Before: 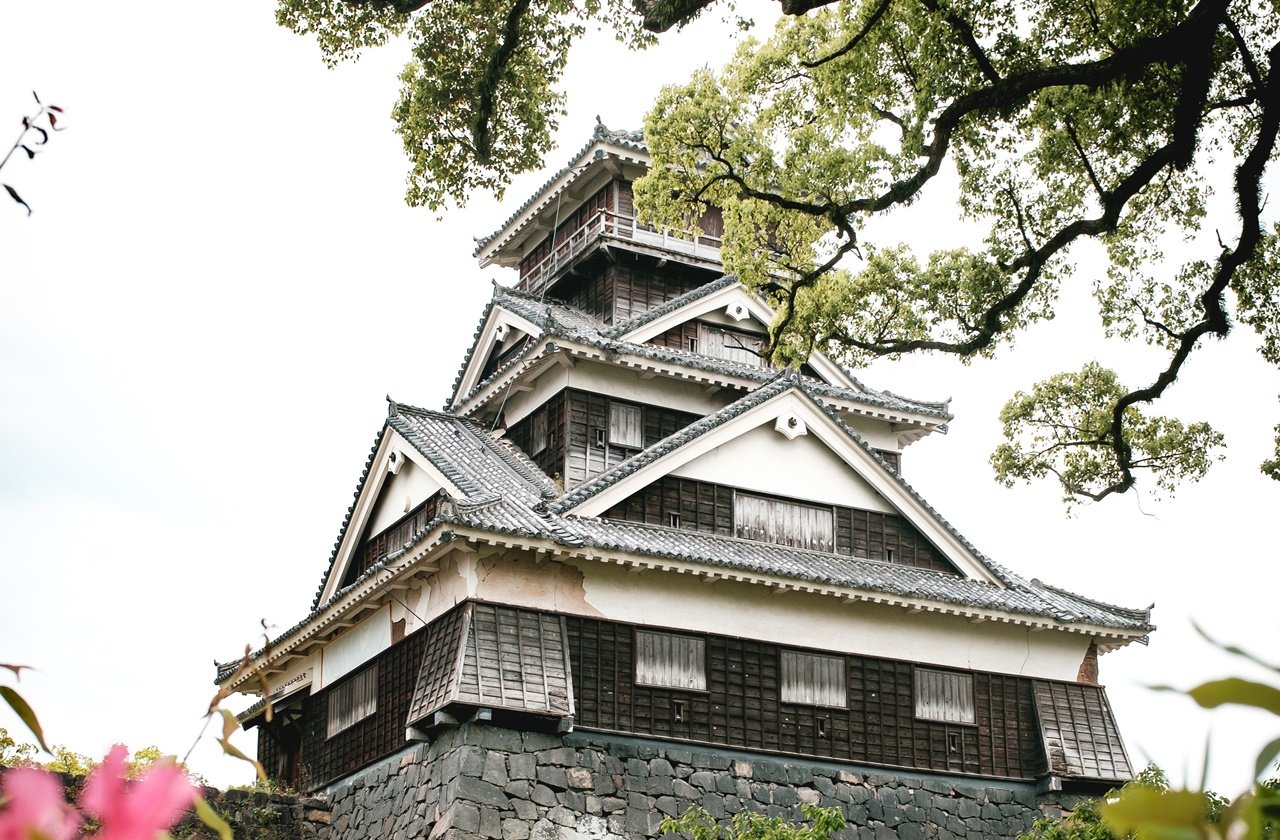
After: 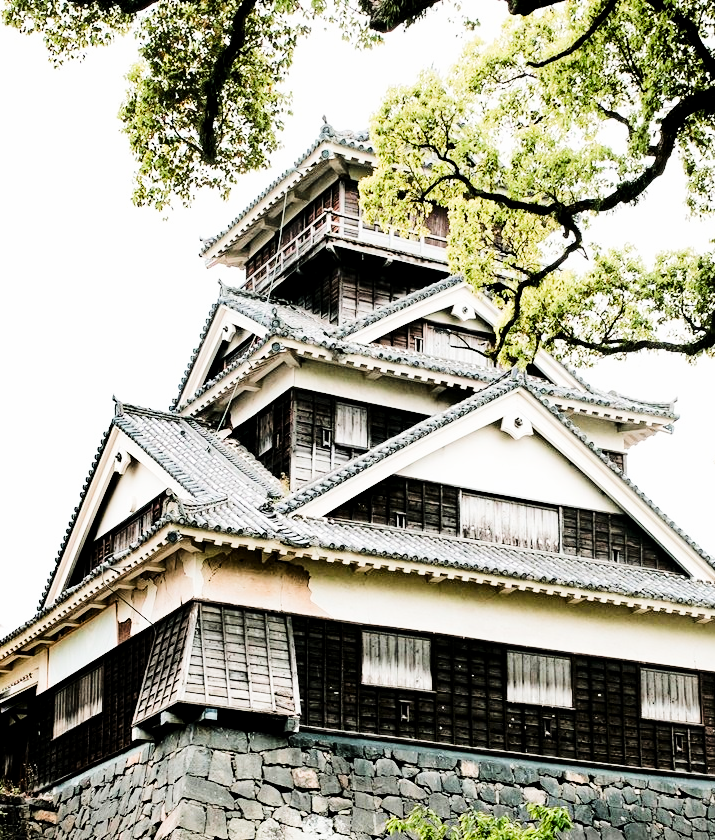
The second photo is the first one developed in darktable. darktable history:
levels: mode automatic, black 3.78%, levels [0, 0.435, 0.917]
crop: left 21.471%, right 22.614%
filmic rgb: black relative exposure -7.41 EV, white relative exposure 4.85 EV, hardness 3.4, preserve chrominance RGB euclidean norm, color science v5 (2021), contrast in shadows safe, contrast in highlights safe
tone equalizer: -8 EV -0.456 EV, -7 EV -0.383 EV, -6 EV -0.347 EV, -5 EV -0.219 EV, -3 EV 0.243 EV, -2 EV 0.363 EV, -1 EV 0.405 EV, +0 EV 0.434 EV
tone curve: curves: ch0 [(0, 0) (0.003, 0.011) (0.011, 0.012) (0.025, 0.013) (0.044, 0.023) (0.069, 0.04) (0.1, 0.06) (0.136, 0.094) (0.177, 0.145) (0.224, 0.213) (0.277, 0.301) (0.335, 0.389) (0.399, 0.473) (0.468, 0.554) (0.543, 0.627) (0.623, 0.694) (0.709, 0.763) (0.801, 0.83) (0.898, 0.906) (1, 1)], color space Lab, linked channels, preserve colors none
exposure: exposure 0.603 EV, compensate highlight preservation false
contrast brightness saturation: contrast 0.192, brightness -0.232, saturation 0.114
